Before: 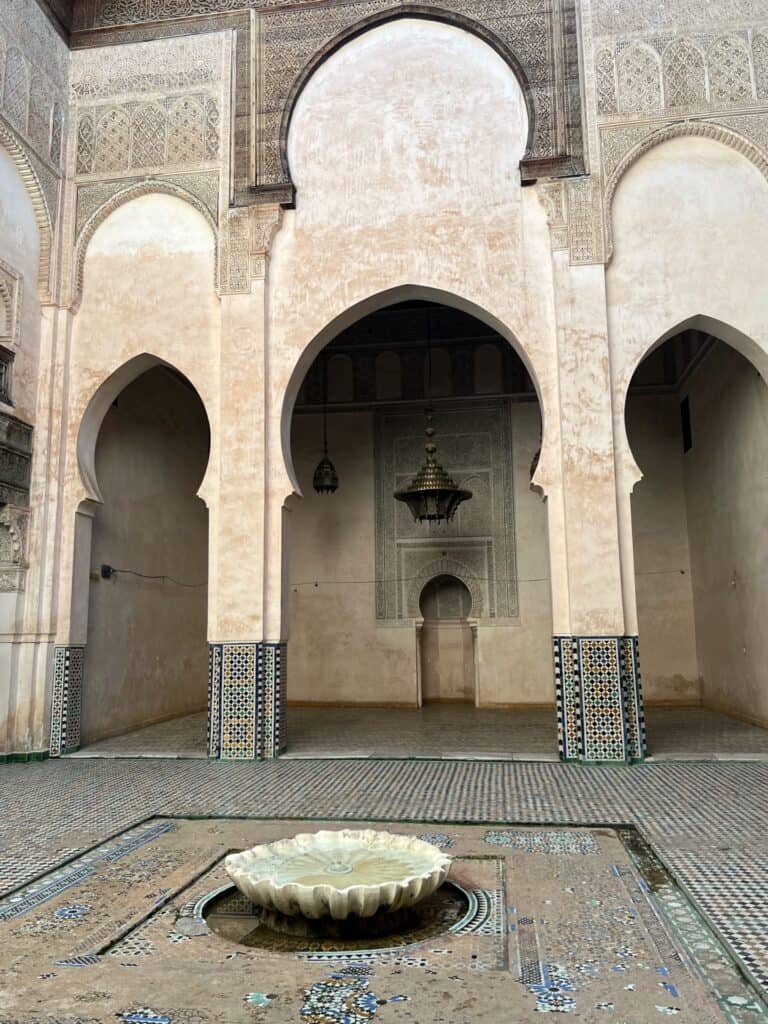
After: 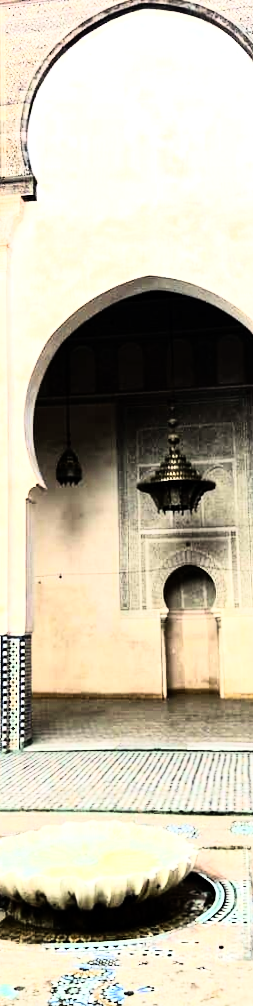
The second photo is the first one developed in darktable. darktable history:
crop: left 33.36%, right 33.36%
rgb curve: curves: ch0 [(0, 0) (0.21, 0.15) (0.24, 0.21) (0.5, 0.75) (0.75, 0.96) (0.89, 0.99) (1, 1)]; ch1 [(0, 0.02) (0.21, 0.13) (0.25, 0.2) (0.5, 0.67) (0.75, 0.9) (0.89, 0.97) (1, 1)]; ch2 [(0, 0.02) (0.21, 0.13) (0.25, 0.2) (0.5, 0.67) (0.75, 0.9) (0.89, 0.97) (1, 1)], compensate middle gray true
tone equalizer: -8 EV -0.417 EV, -7 EV -0.389 EV, -6 EV -0.333 EV, -5 EV -0.222 EV, -3 EV 0.222 EV, -2 EV 0.333 EV, -1 EV 0.389 EV, +0 EV 0.417 EV, edges refinement/feathering 500, mask exposure compensation -1.57 EV, preserve details no
exposure: exposure 0.6 EV, compensate highlight preservation false
rotate and perspective: rotation -0.45°, automatic cropping original format, crop left 0.008, crop right 0.992, crop top 0.012, crop bottom 0.988
